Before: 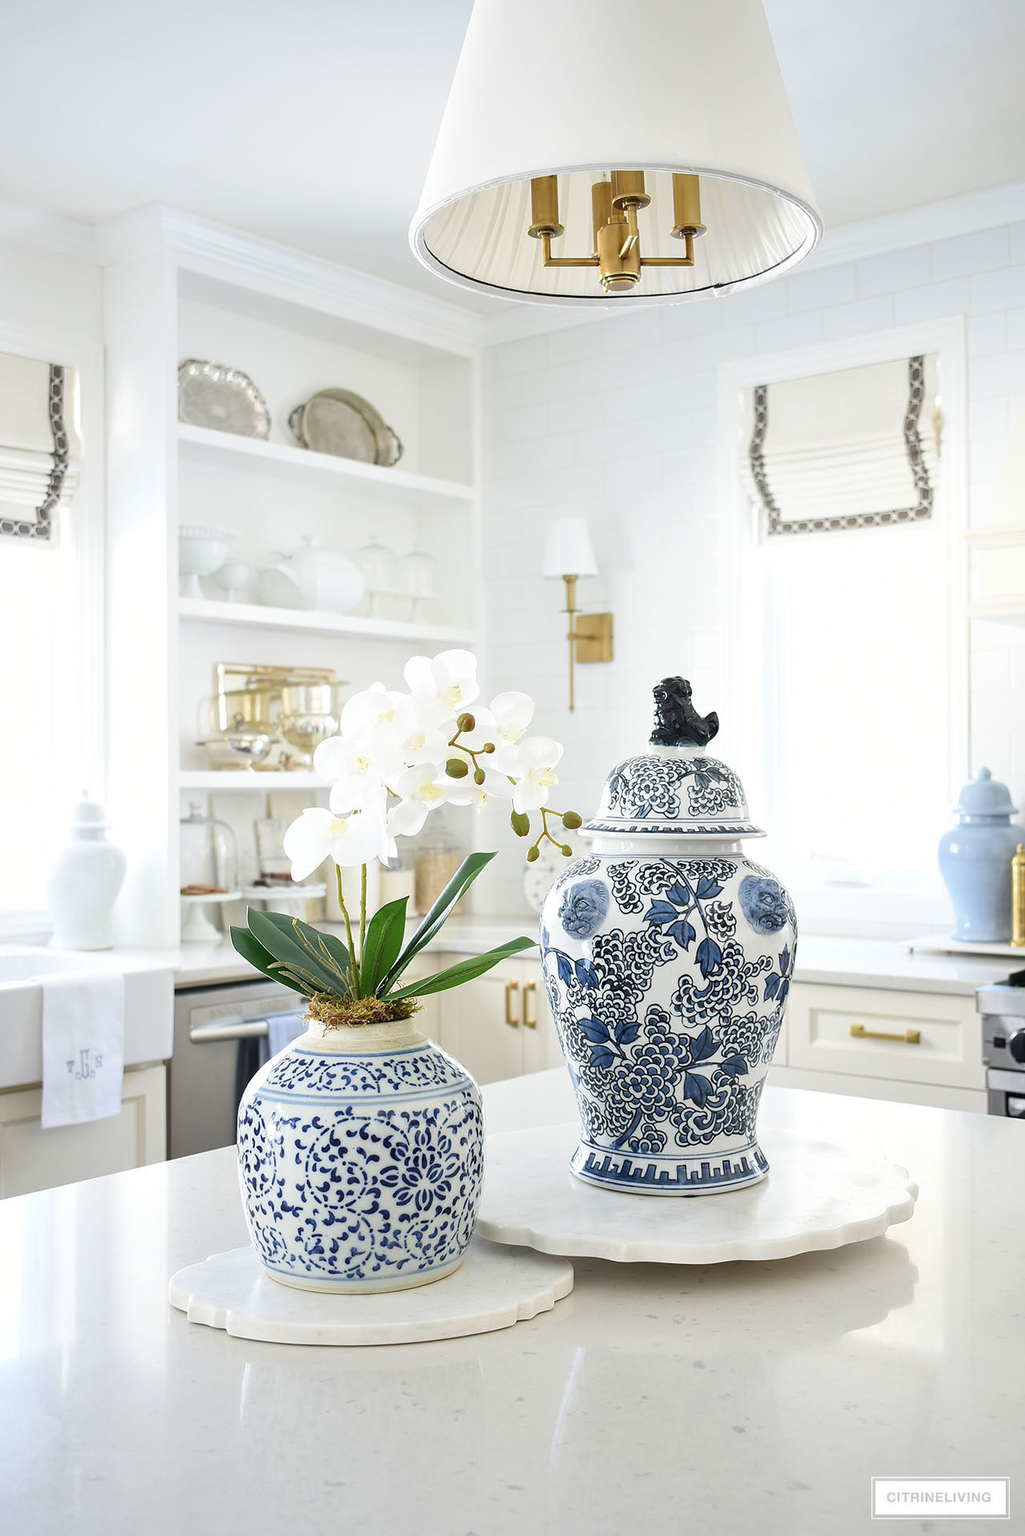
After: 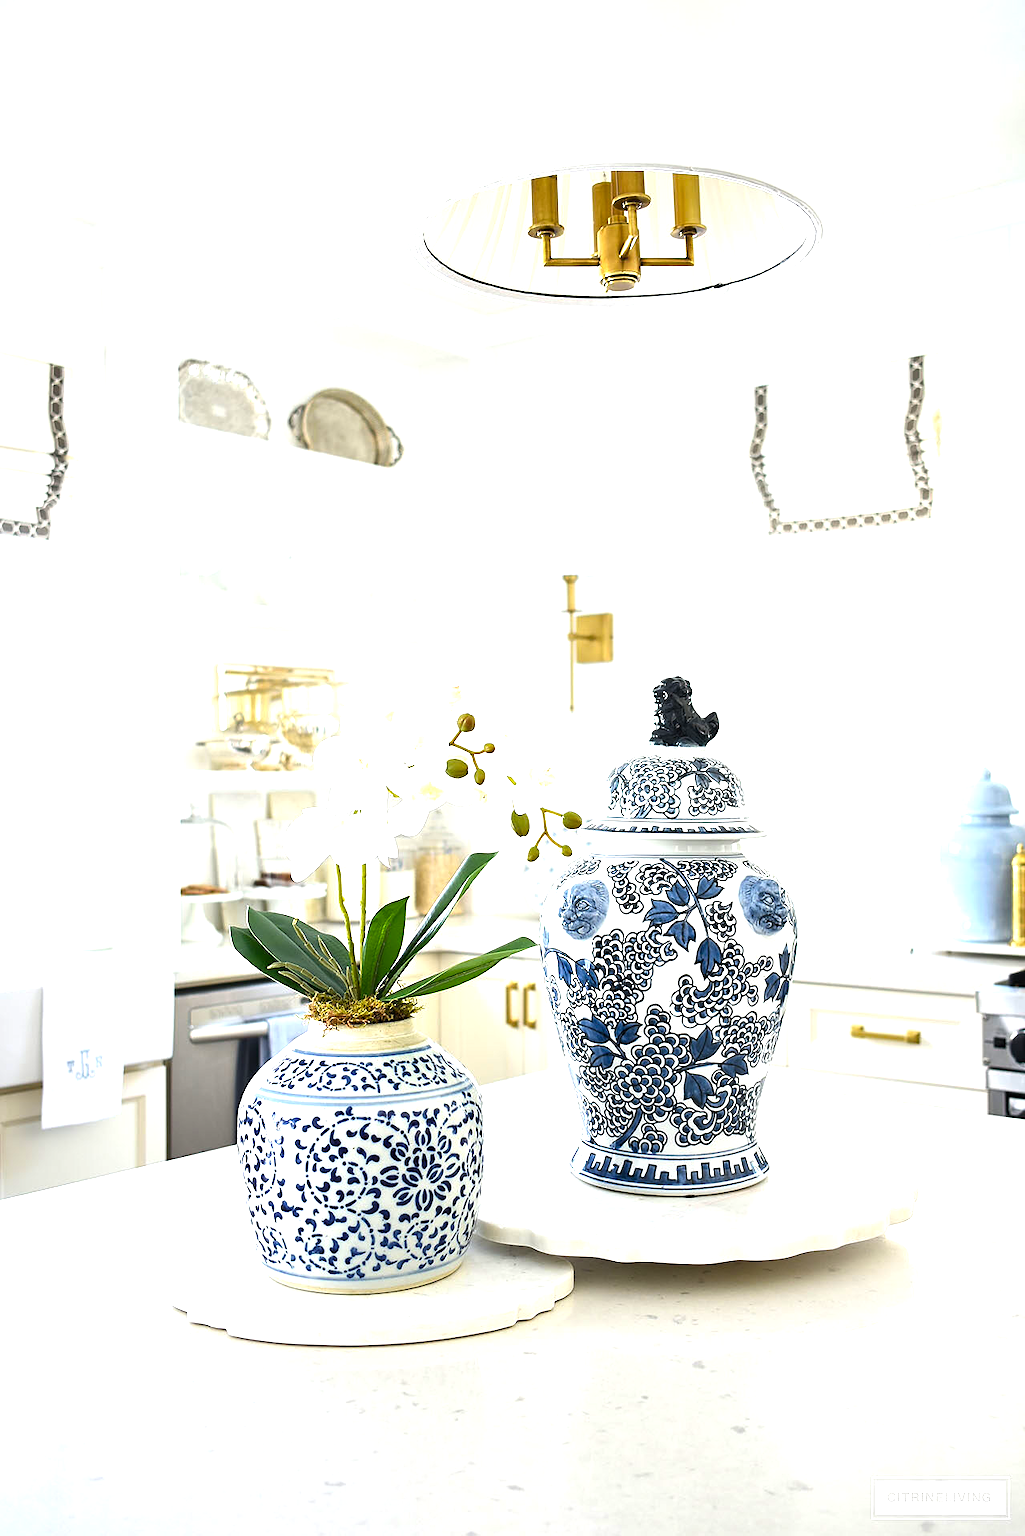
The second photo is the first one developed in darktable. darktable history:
color balance rgb: highlights gain › luminance 14.663%, linear chroma grading › shadows -3.269%, linear chroma grading › highlights -3.625%, perceptual saturation grading › global saturation 9.783%, perceptual brilliance grading › highlights 11.288%, global vibrance 35.766%, contrast 10.036%
sharpen: amount 0.209
